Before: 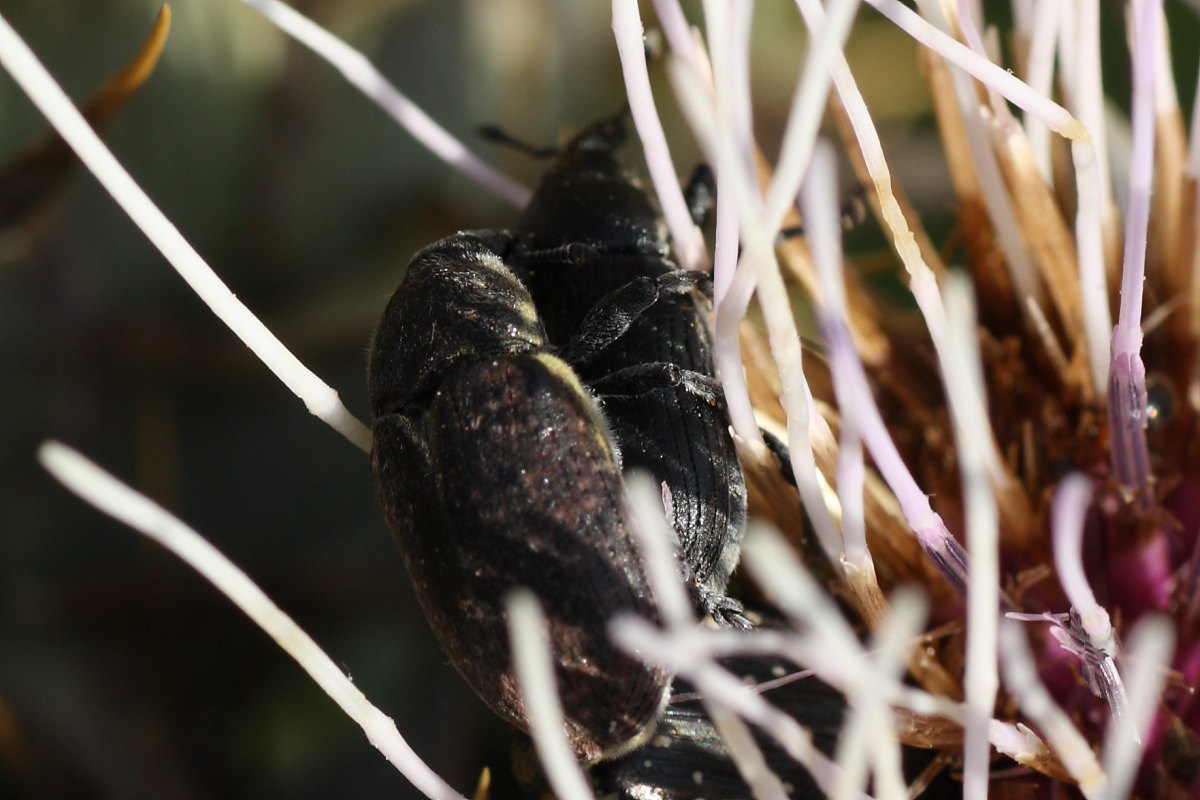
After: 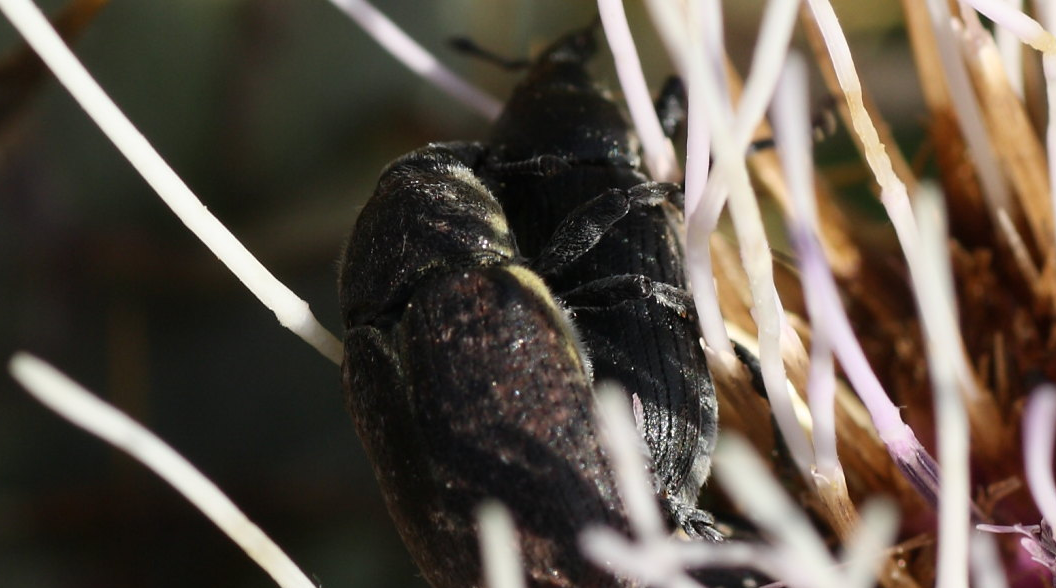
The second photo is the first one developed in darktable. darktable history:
crop and rotate: left 2.468%, top 11.047%, right 9.513%, bottom 15.424%
